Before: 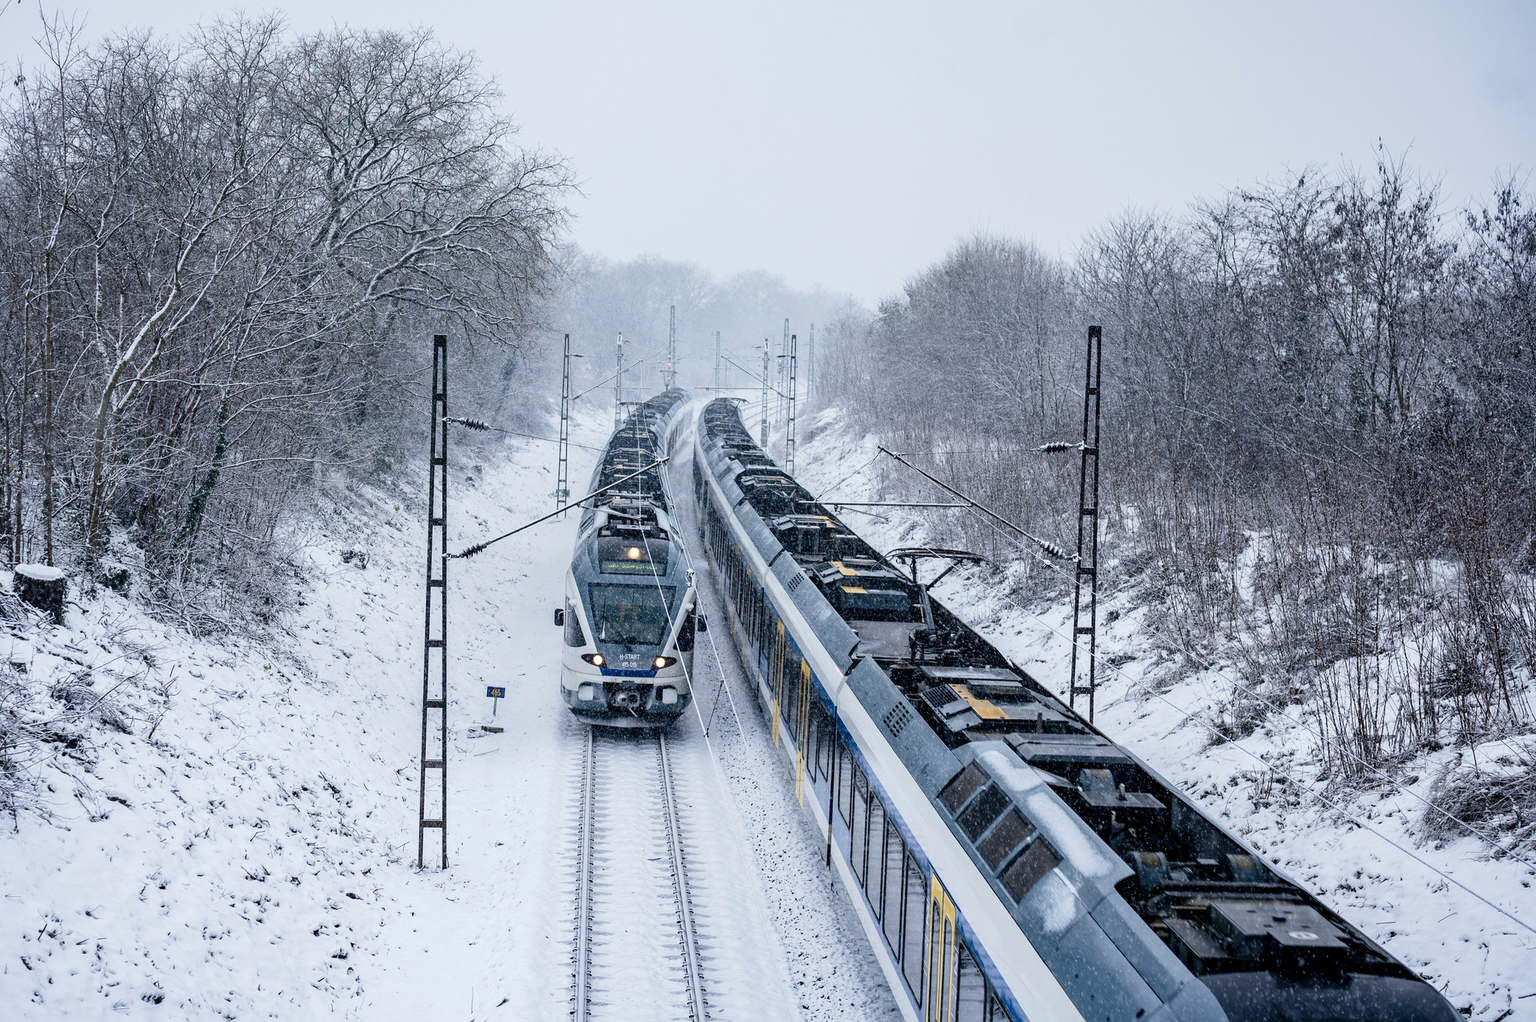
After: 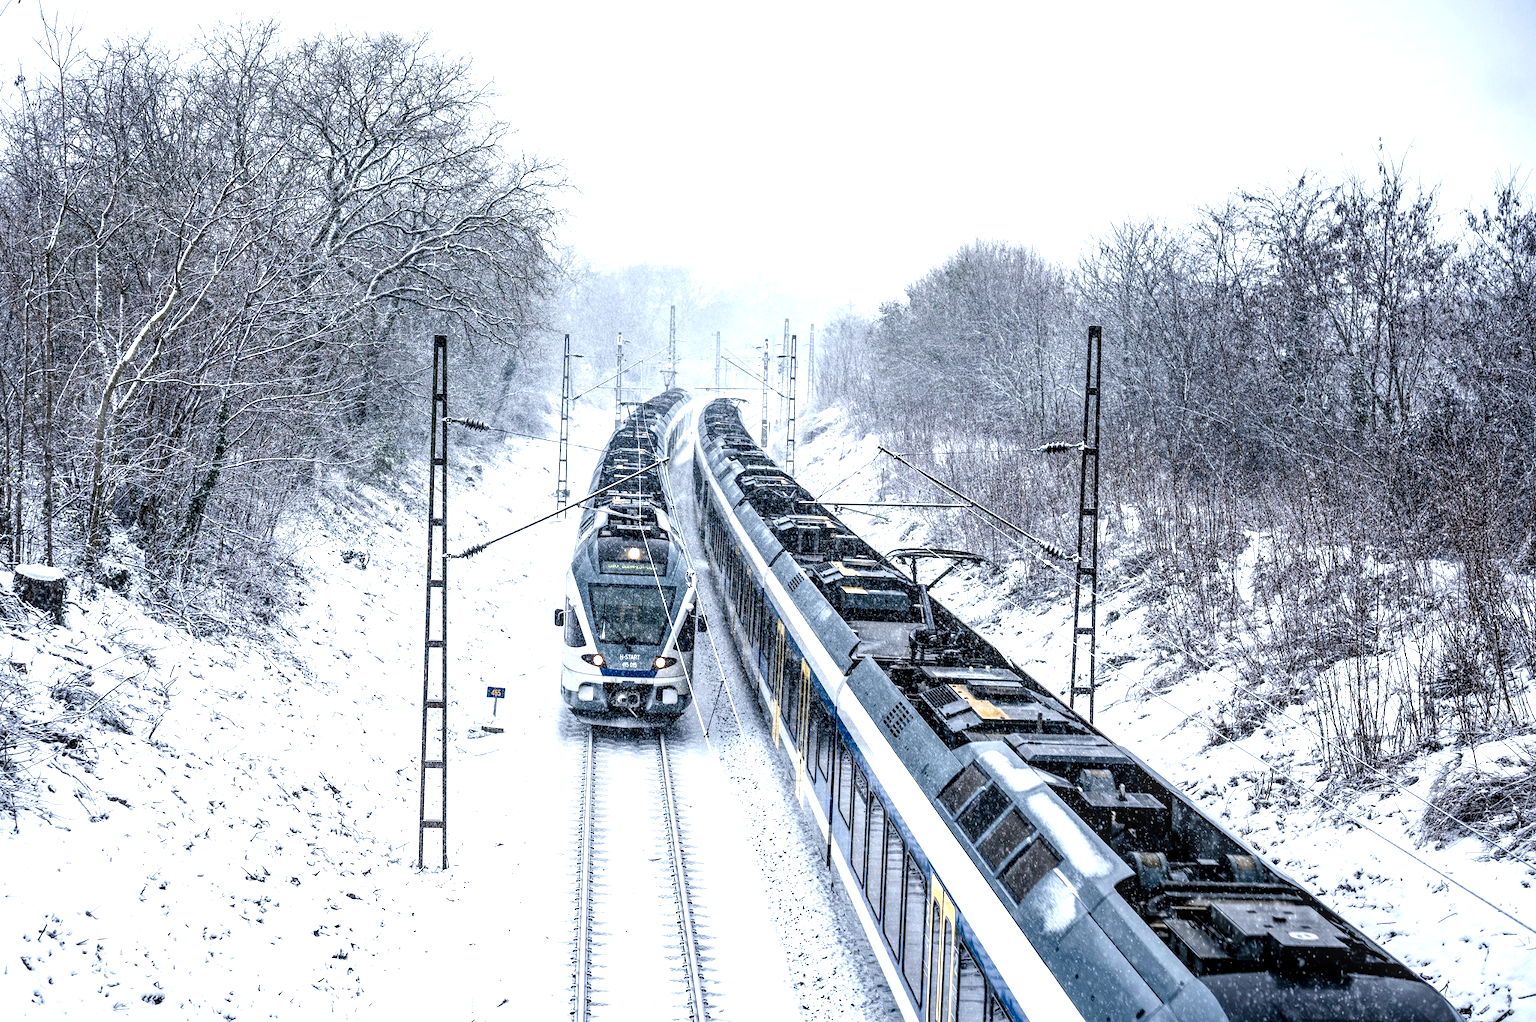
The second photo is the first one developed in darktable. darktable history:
exposure: exposure 0.604 EV, compensate highlight preservation false
local contrast: detail 150%
tone equalizer: -8 EV -0.438 EV, -7 EV -0.397 EV, -6 EV -0.304 EV, -5 EV -0.193 EV, -3 EV 0.197 EV, -2 EV 0.333 EV, -1 EV 0.391 EV, +0 EV 0.429 EV
color zones: curves: ch0 [(0, 0.5) (0.125, 0.4) (0.25, 0.5) (0.375, 0.4) (0.5, 0.4) (0.625, 0.35) (0.75, 0.35) (0.875, 0.5)]; ch1 [(0, 0.35) (0.125, 0.45) (0.25, 0.35) (0.375, 0.35) (0.5, 0.35) (0.625, 0.35) (0.75, 0.45) (0.875, 0.35)]; ch2 [(0, 0.6) (0.125, 0.5) (0.25, 0.5) (0.375, 0.6) (0.5, 0.6) (0.625, 0.5) (0.75, 0.5) (0.875, 0.5)]
